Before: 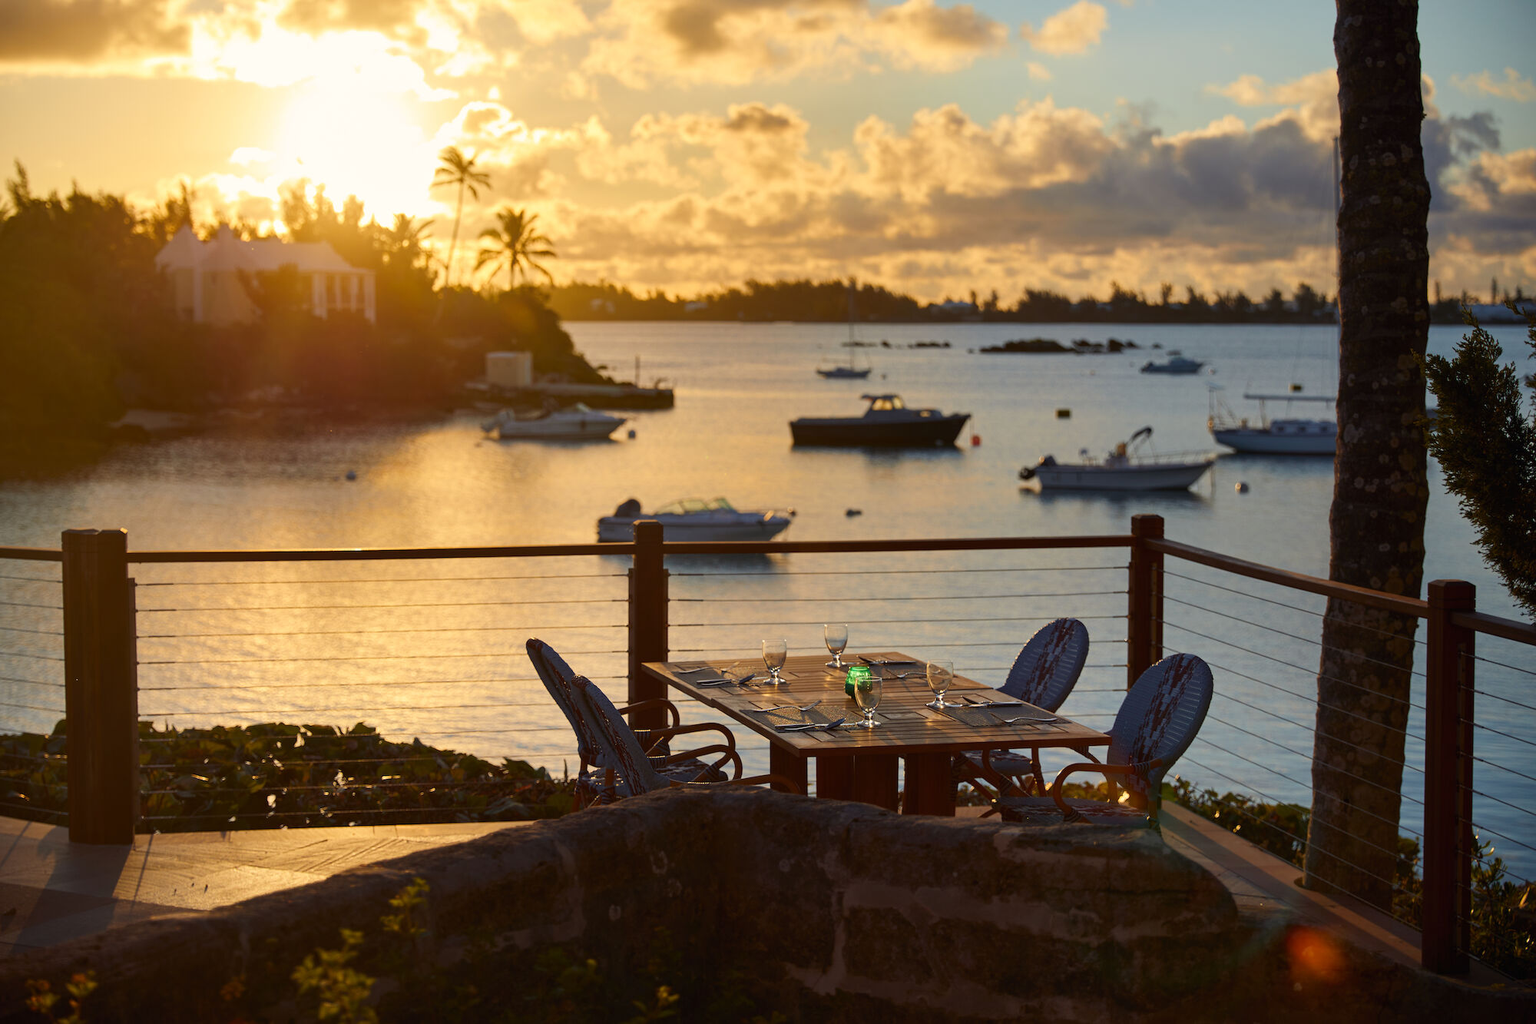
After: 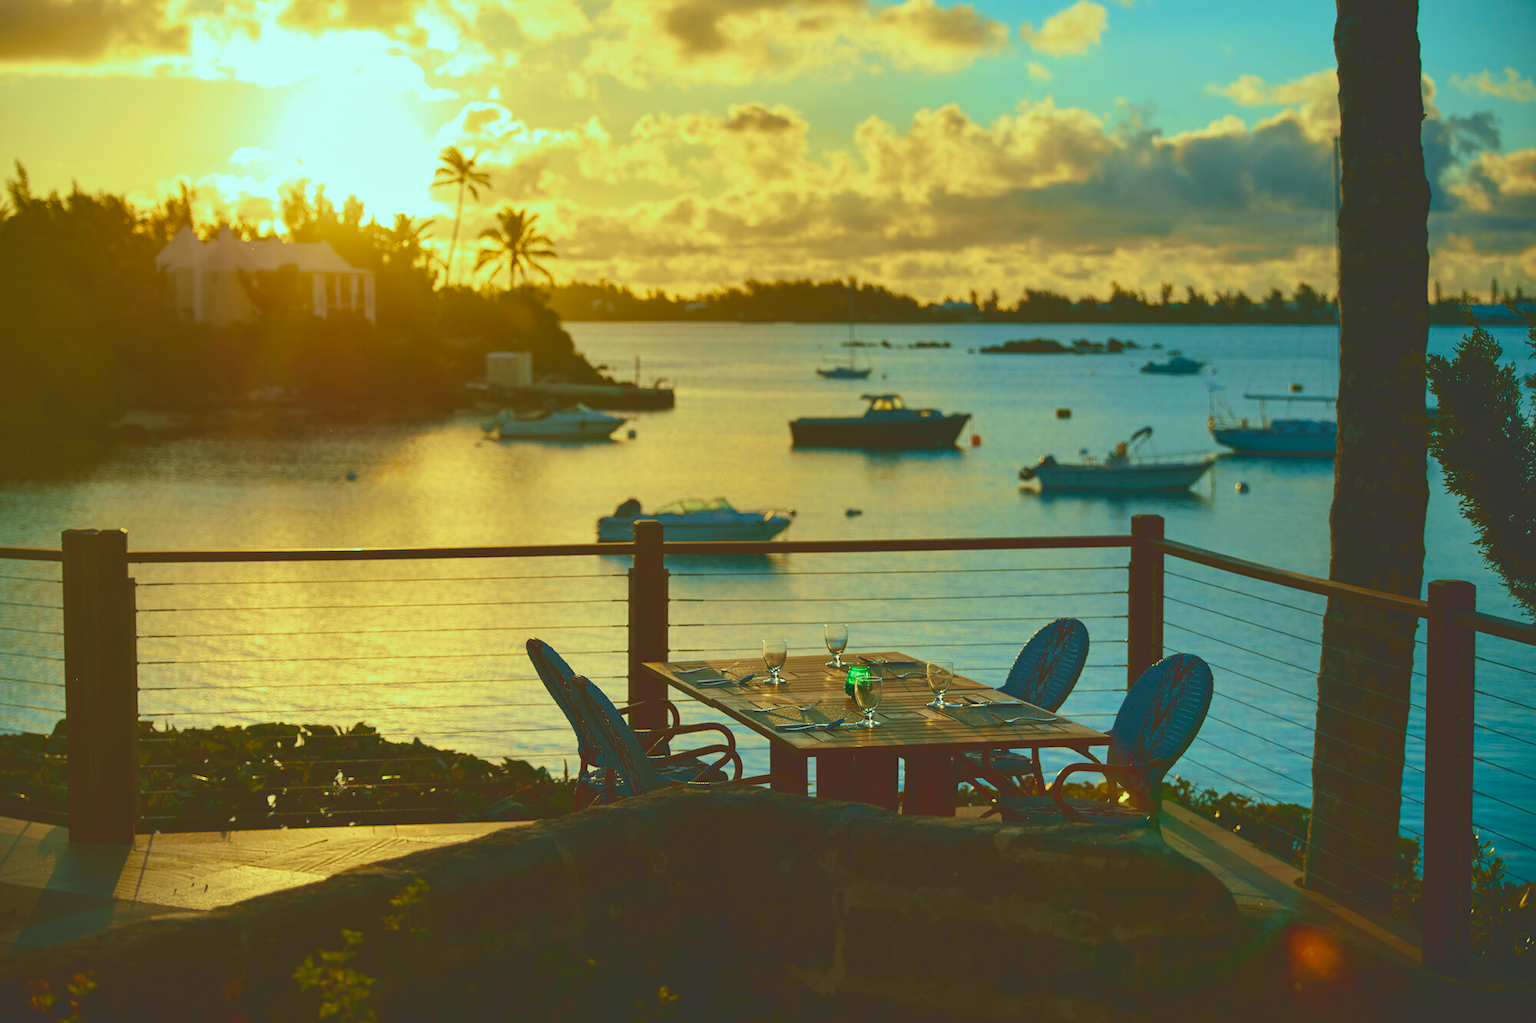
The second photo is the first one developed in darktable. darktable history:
local contrast: mode bilateral grid, contrast 15, coarseness 36, detail 105%, midtone range 0.2
velvia: strength 45%
tone curve: curves: ch0 [(0, 0.211) (0.15, 0.25) (1, 0.953)], color space Lab, independent channels, preserve colors none
color balance rgb: shadows lift › chroma 11.71%, shadows lift › hue 133.46°, highlights gain › chroma 4%, highlights gain › hue 200.2°, perceptual saturation grading › global saturation 18.05%
